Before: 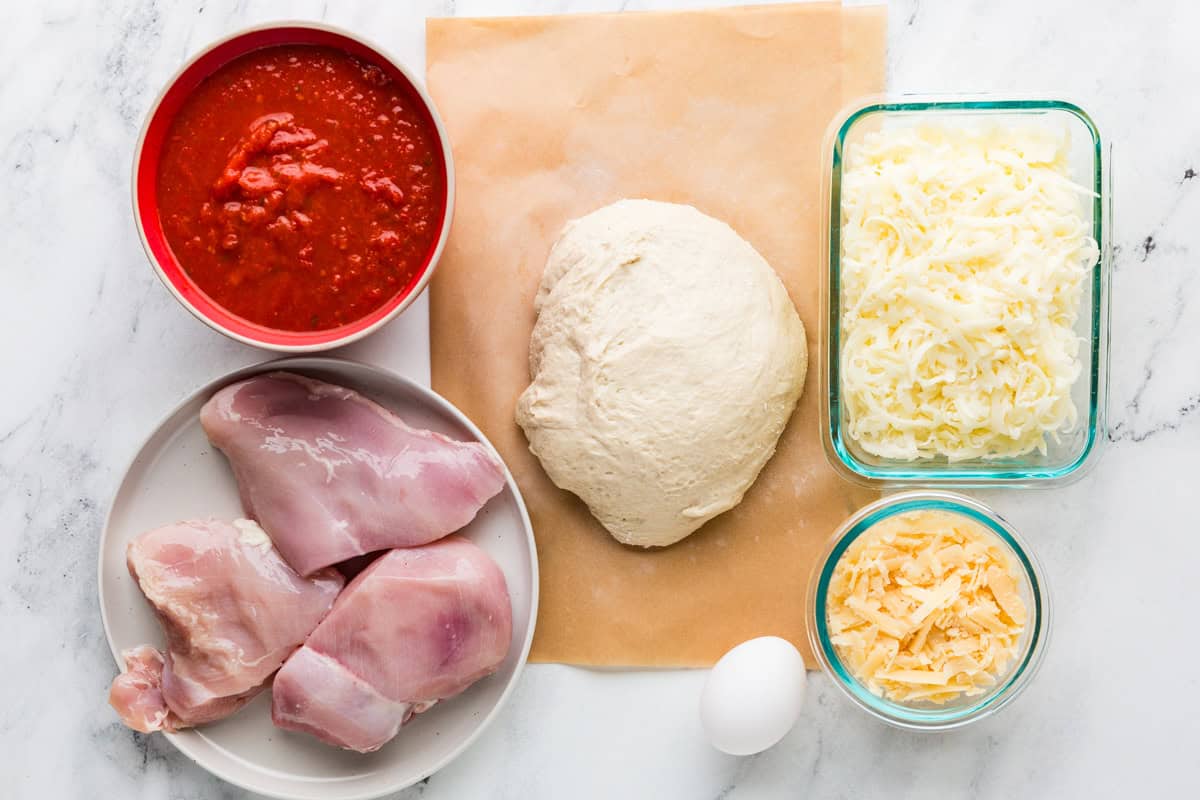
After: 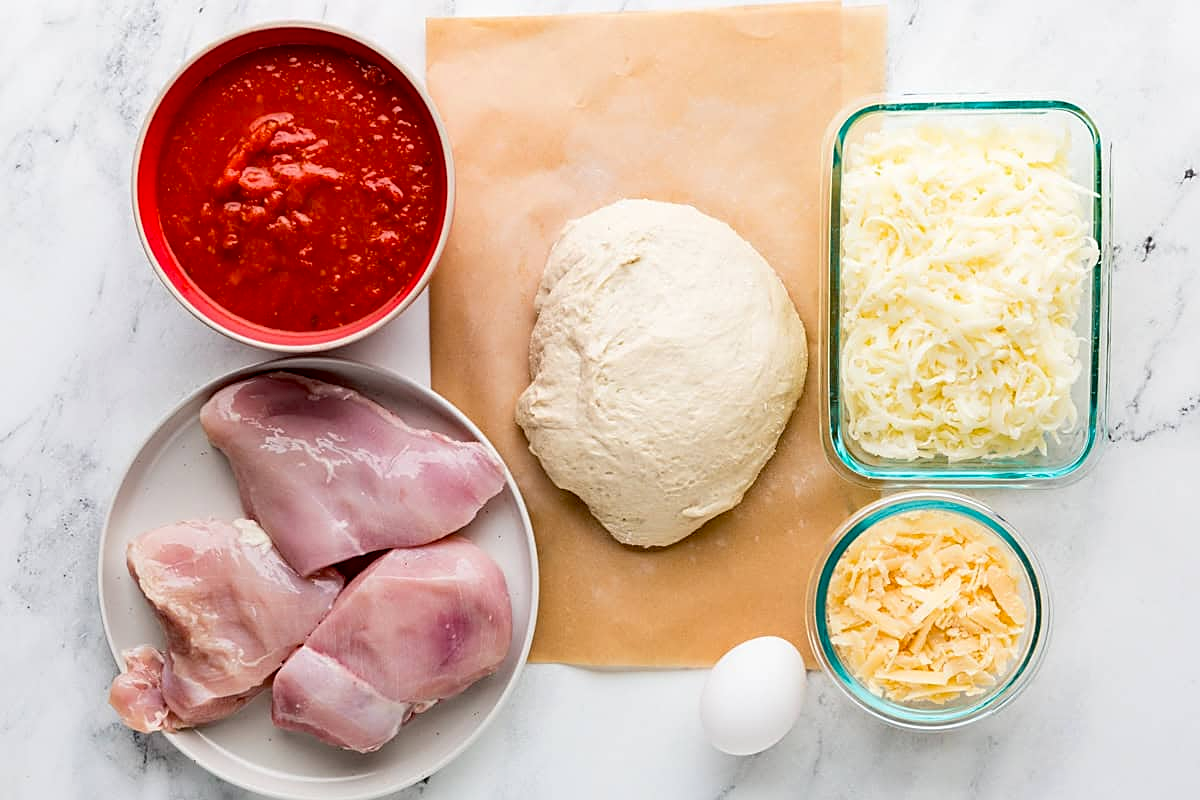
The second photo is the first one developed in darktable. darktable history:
exposure: black level correction 0.01, exposure 0.014 EV, compensate highlight preservation false
sharpen: on, module defaults
